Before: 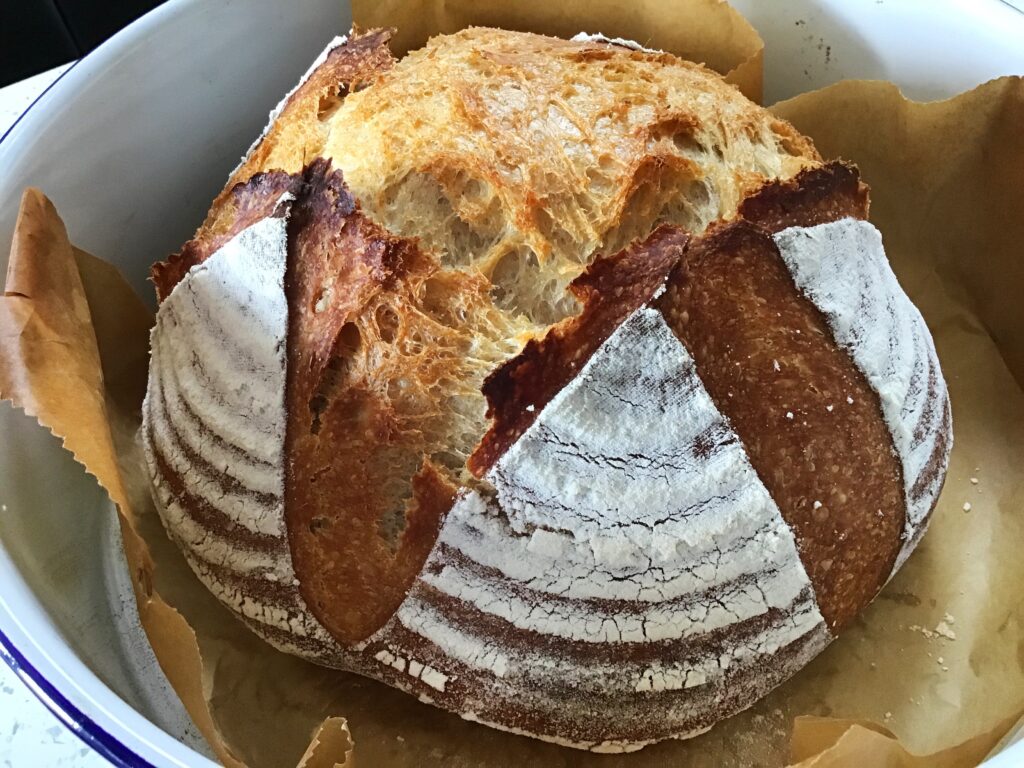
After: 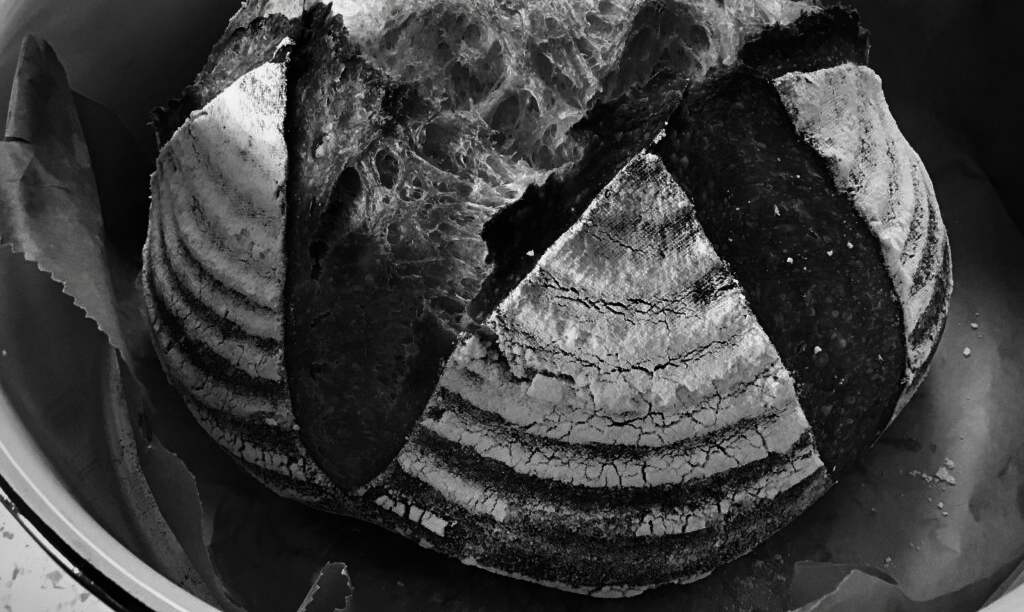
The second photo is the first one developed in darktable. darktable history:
contrast brightness saturation: contrast -0.032, brightness -0.577, saturation -0.99
vignetting: saturation 0.369
crop and rotate: top 20.257%
